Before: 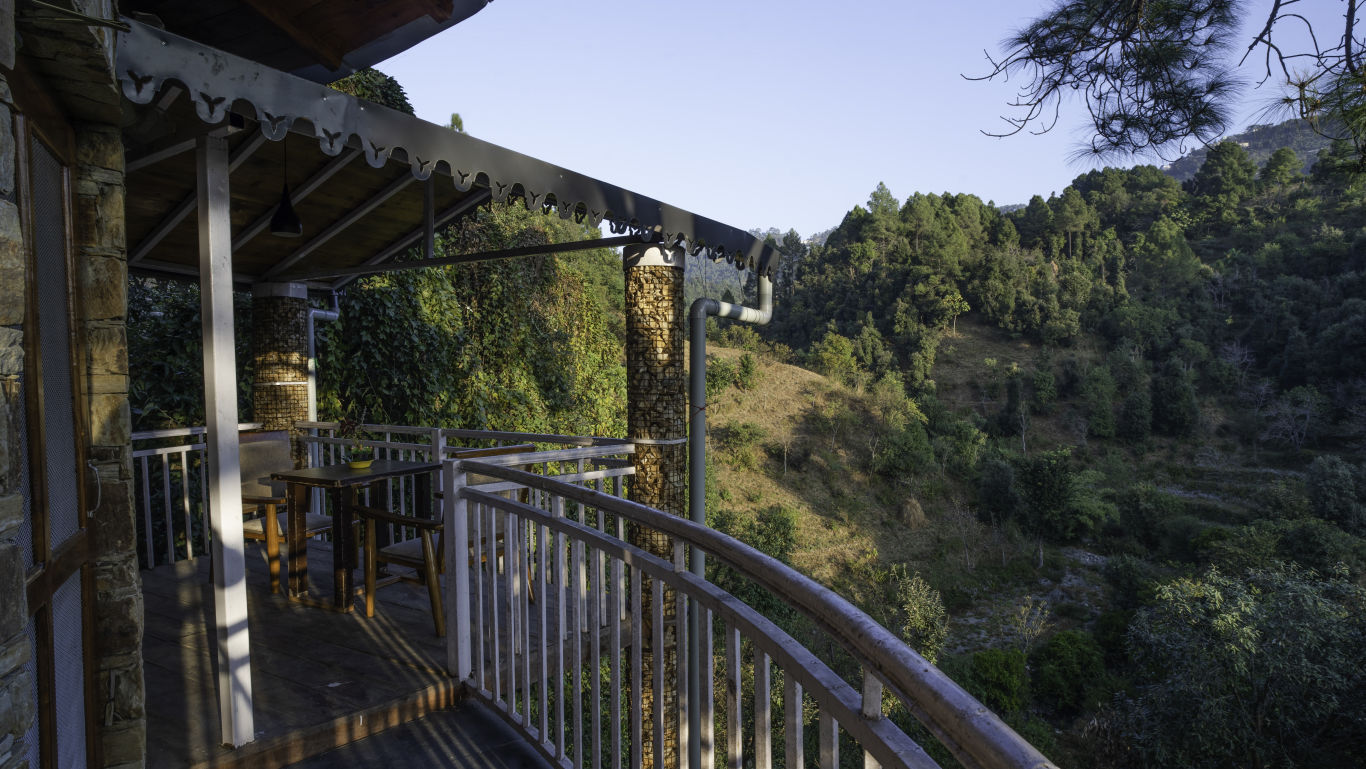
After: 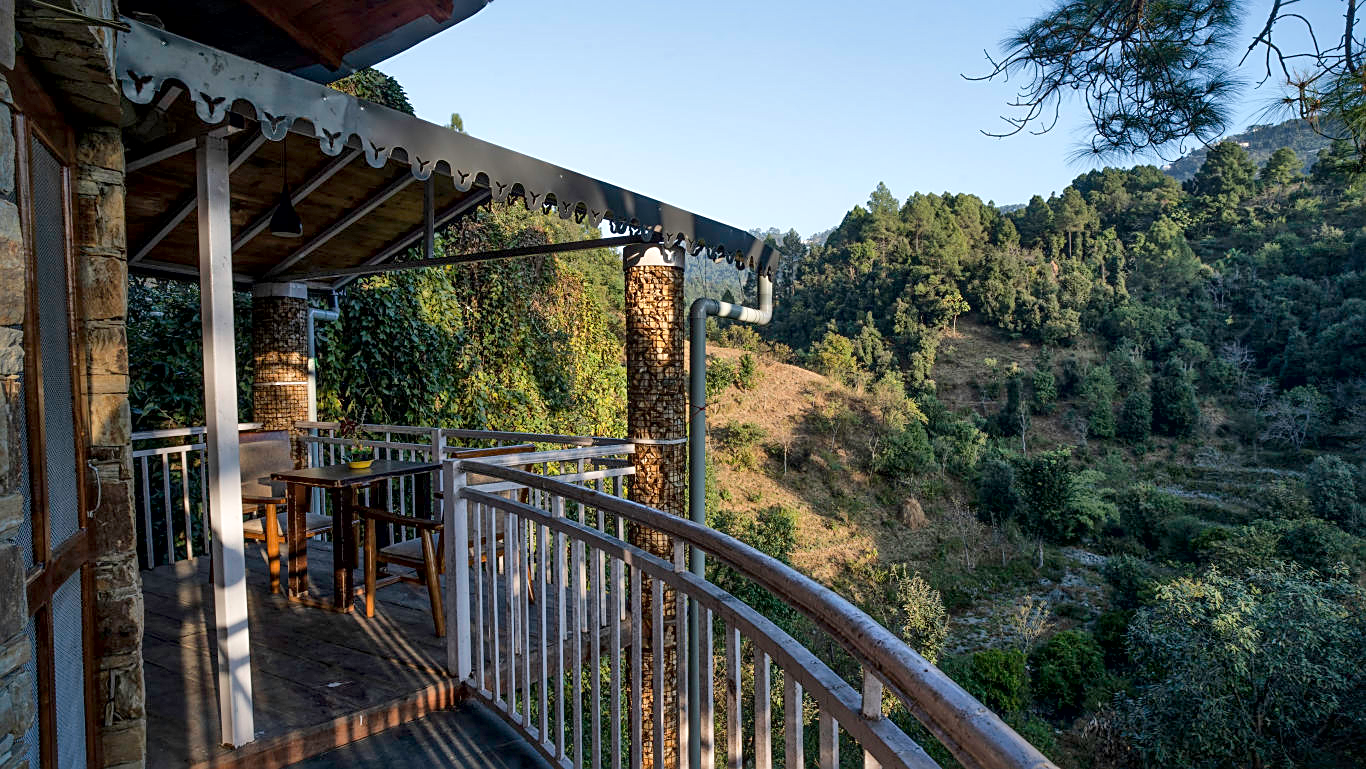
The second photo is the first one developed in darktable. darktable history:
sharpen: on, module defaults
local contrast: mode bilateral grid, contrast 20, coarseness 50, detail 172%, midtone range 0.2
